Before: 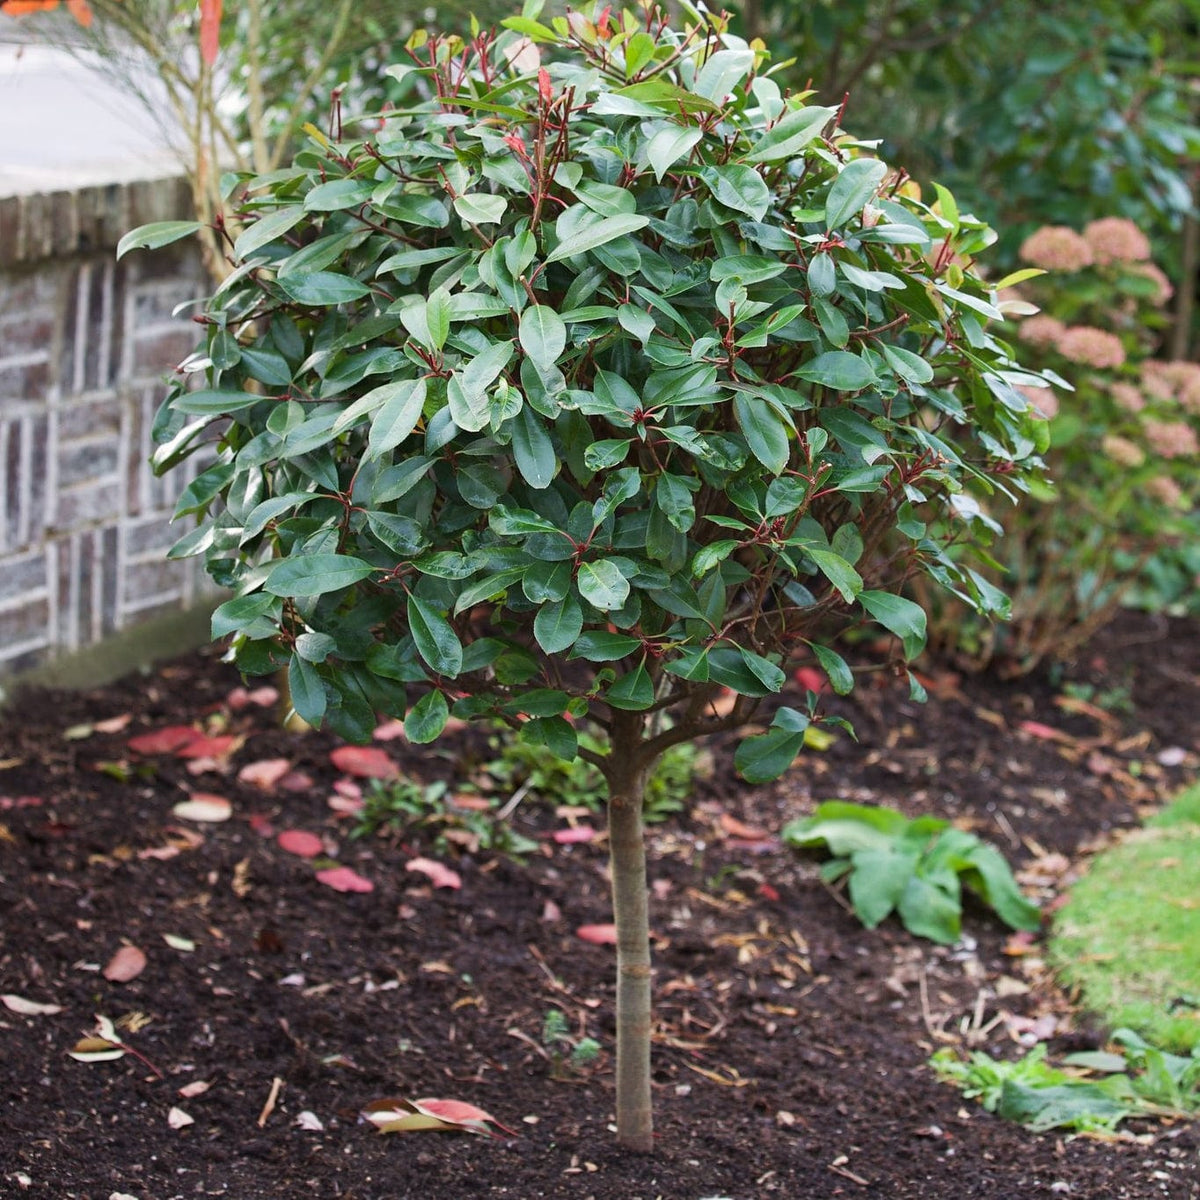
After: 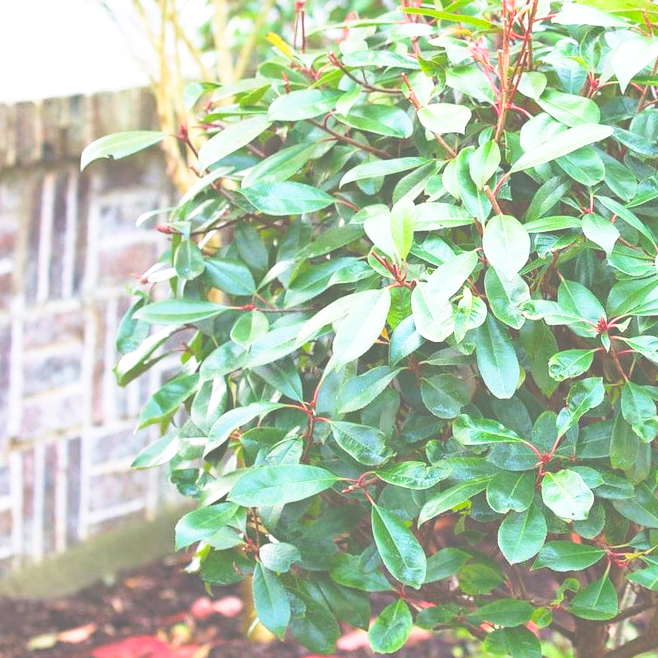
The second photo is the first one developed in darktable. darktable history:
contrast brightness saturation: contrast 0.068, brightness 0.171, saturation 0.401
exposure: black level correction -0.043, exposure 0.064 EV, compensate exposure bias true, compensate highlight preservation false
crop and rotate: left 3.066%, top 7.579%, right 42.055%, bottom 37.564%
base curve: curves: ch0 [(0, 0) (0.028, 0.03) (0.121, 0.232) (0.46, 0.748) (0.859, 0.968) (1, 1)], preserve colors none
color balance rgb: perceptual saturation grading › global saturation 0.106%, perceptual brilliance grading › highlights 10.251%, perceptual brilliance grading › mid-tones 4.92%, global vibrance 20%
